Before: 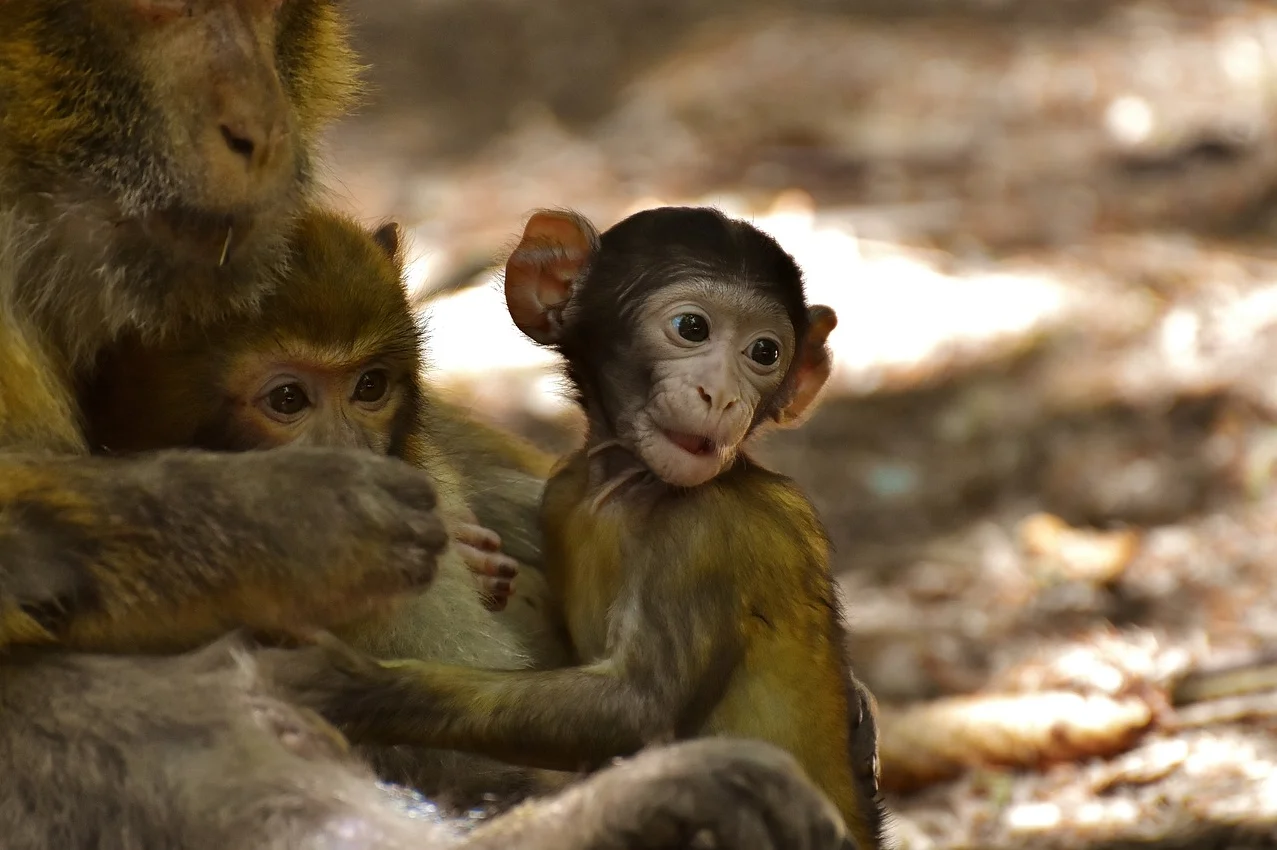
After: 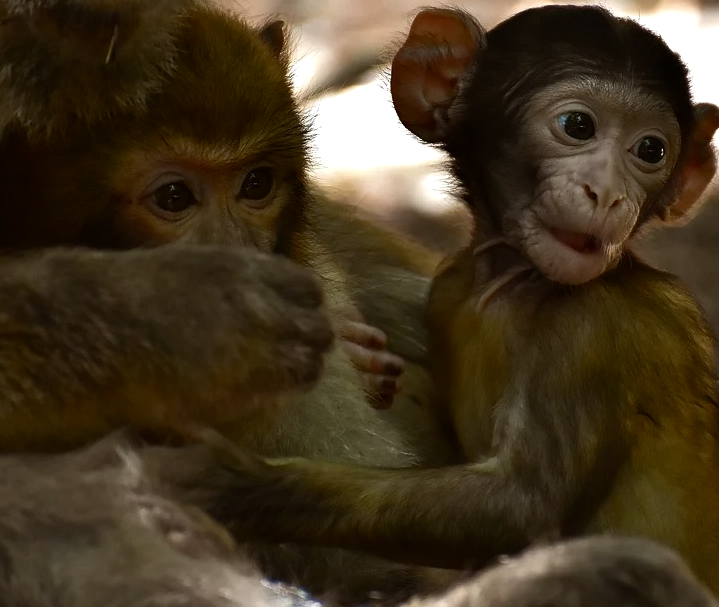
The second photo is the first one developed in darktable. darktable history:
white balance: emerald 1
crop: left 8.966%, top 23.852%, right 34.699%, bottom 4.703%
color balance rgb: perceptual saturation grading › highlights -31.88%, perceptual saturation grading › mid-tones 5.8%, perceptual saturation grading › shadows 18.12%, perceptual brilliance grading › highlights 3.62%, perceptual brilliance grading › mid-tones -18.12%, perceptual brilliance grading › shadows -41.3%
color contrast: green-magenta contrast 1.2, blue-yellow contrast 1.2
